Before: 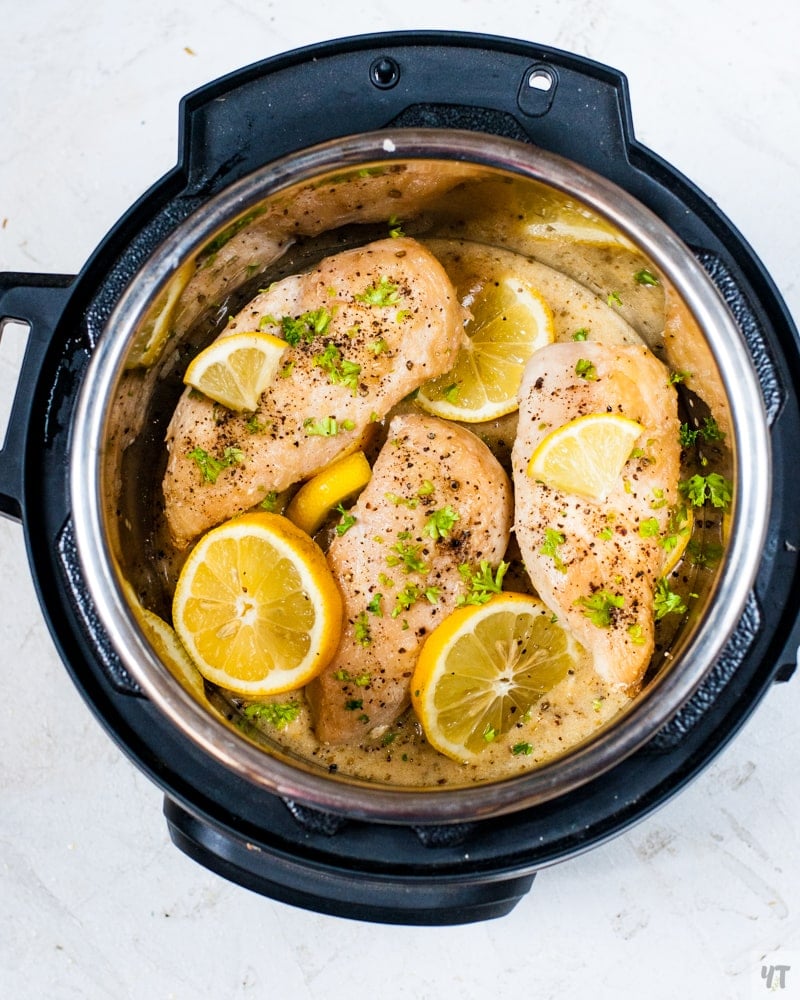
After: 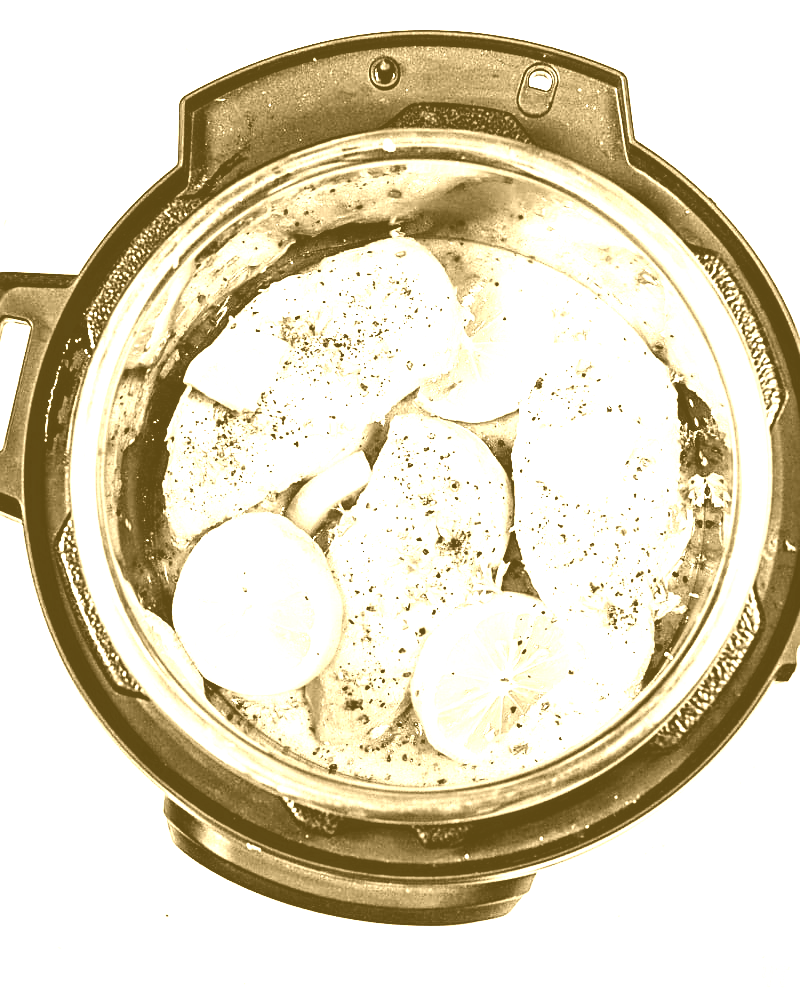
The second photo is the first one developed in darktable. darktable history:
color correction: highlights a* 0.816, highlights b* 2.78, saturation 1.1
colorize: hue 36°, source mix 100%
sharpen: on, module defaults
base curve: curves: ch0 [(0, 0.003) (0.001, 0.002) (0.006, 0.004) (0.02, 0.022) (0.048, 0.086) (0.094, 0.234) (0.162, 0.431) (0.258, 0.629) (0.385, 0.8) (0.548, 0.918) (0.751, 0.988) (1, 1)], preserve colors none
